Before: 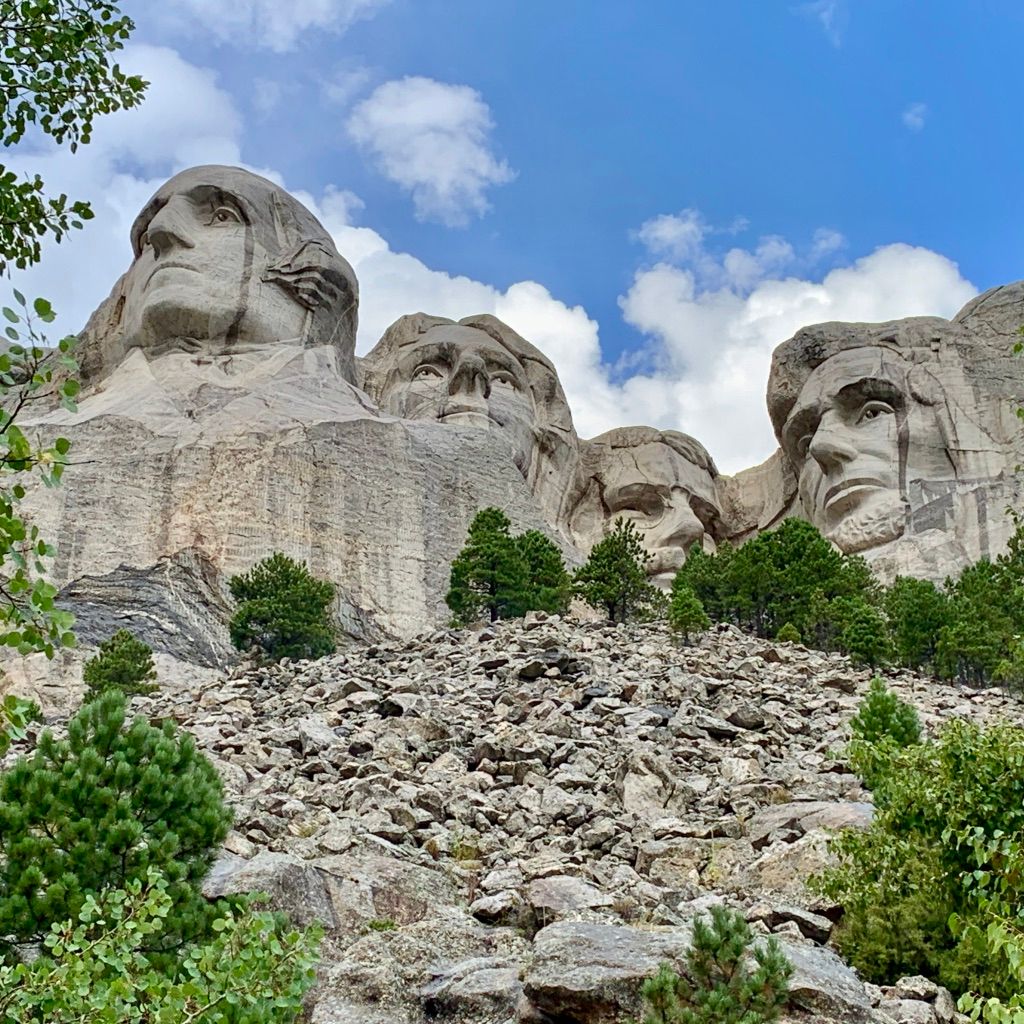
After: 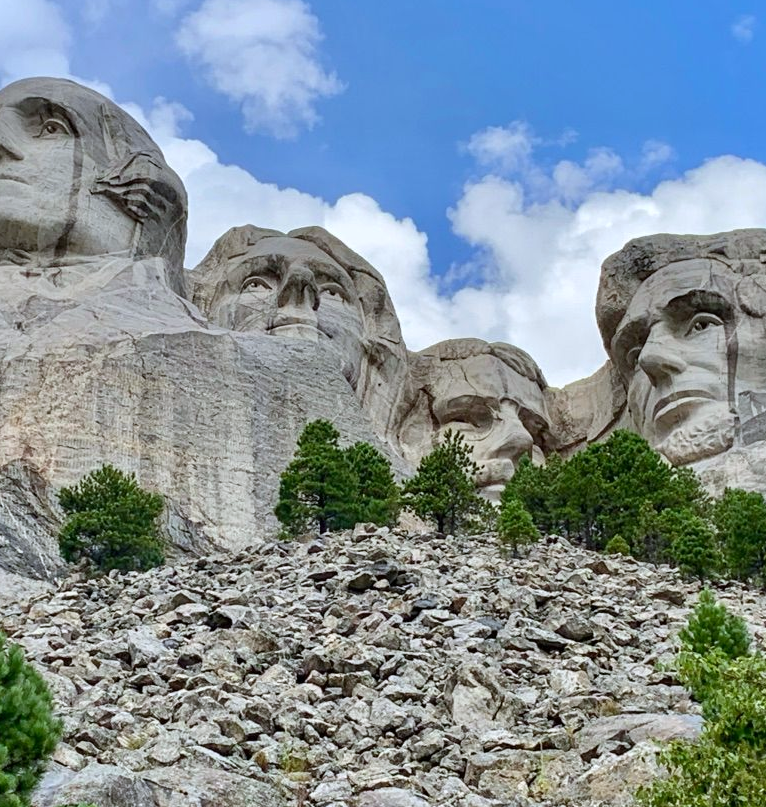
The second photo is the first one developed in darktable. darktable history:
white balance: red 0.967, blue 1.049
crop: left 16.768%, top 8.653%, right 8.362%, bottom 12.485%
